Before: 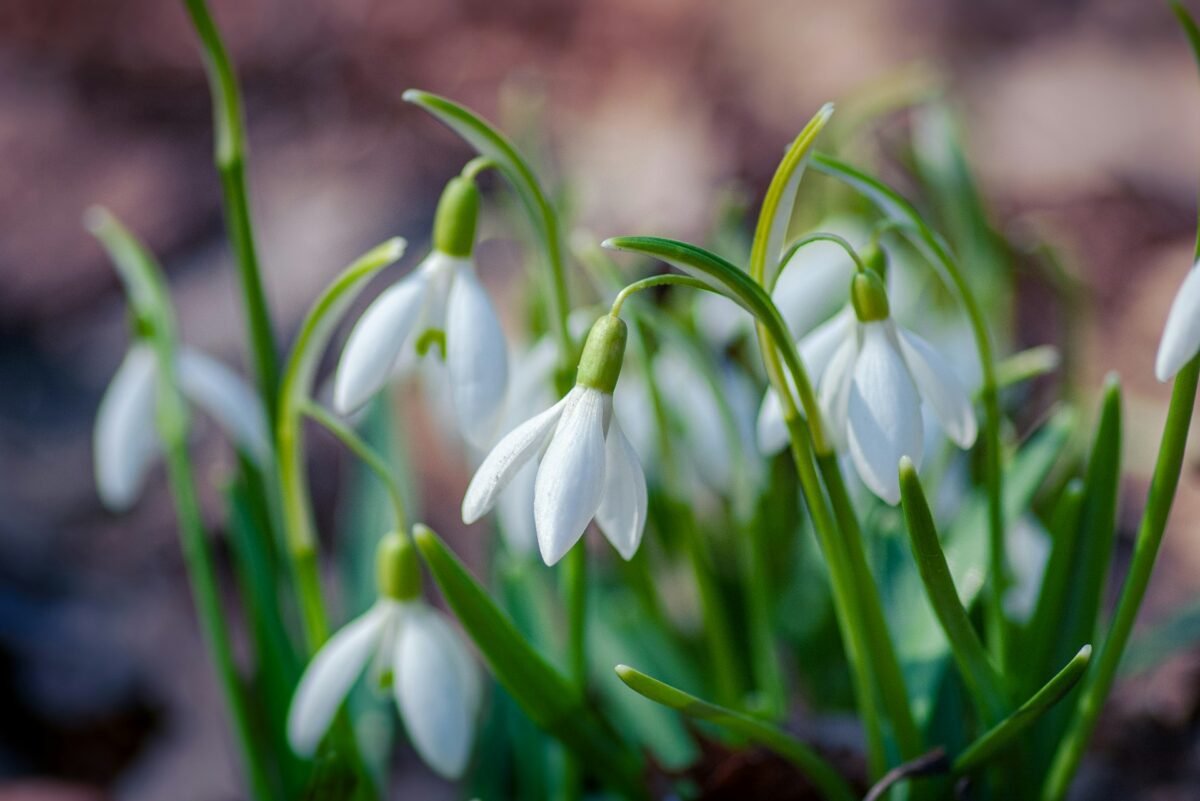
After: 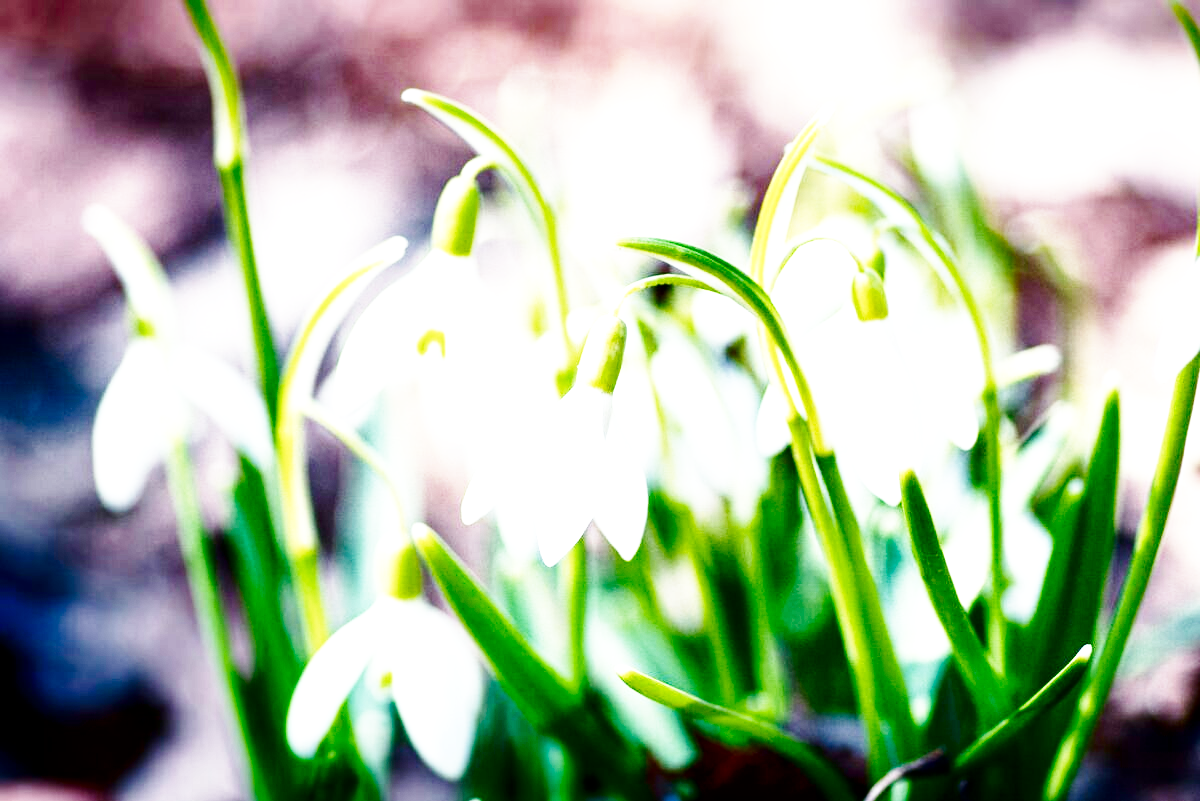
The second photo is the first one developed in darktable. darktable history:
tone equalizer: -8 EV -0.722 EV, -7 EV -0.705 EV, -6 EV -0.622 EV, -5 EV -0.417 EV, -3 EV 0.389 EV, -2 EV 0.6 EV, -1 EV 0.685 EV, +0 EV 0.755 EV
contrast brightness saturation: brightness -0.522
base curve: curves: ch0 [(0, 0) (0.007, 0.004) (0.027, 0.03) (0.046, 0.07) (0.207, 0.54) (0.442, 0.872) (0.673, 0.972) (1, 1)], preserve colors none
exposure: black level correction 0, exposure 1.099 EV, compensate exposure bias true, compensate highlight preservation false
